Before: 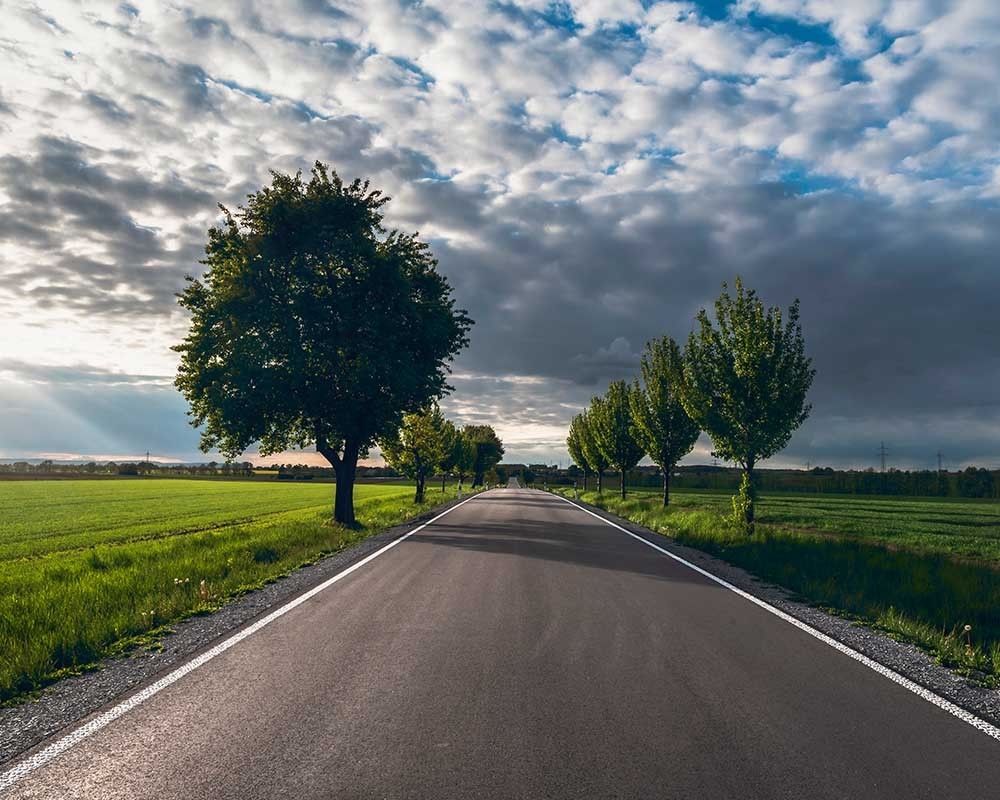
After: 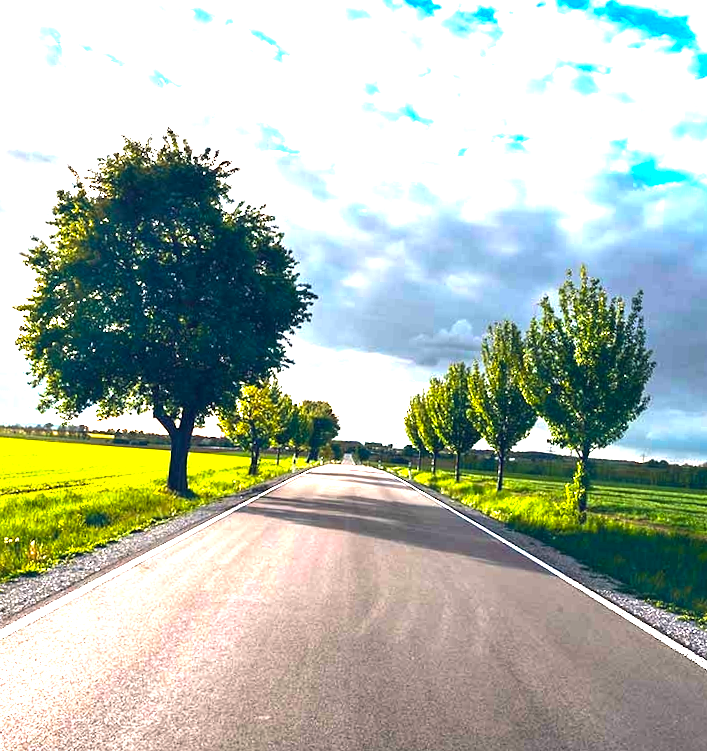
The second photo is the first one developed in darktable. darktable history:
color balance rgb: highlights gain › chroma 0.549%, highlights gain › hue 55.58°, perceptual saturation grading › global saturation 19.499%, perceptual brilliance grading › global brilliance 15.302%, perceptual brilliance grading › shadows -35.337%, global vibrance 30.498%
exposure: black level correction 0, exposure 1.958 EV, compensate highlight preservation false
contrast brightness saturation: saturation -0.048
crop and rotate: angle -2.96°, left 13.986%, top 0.035%, right 10.804%, bottom 0.06%
